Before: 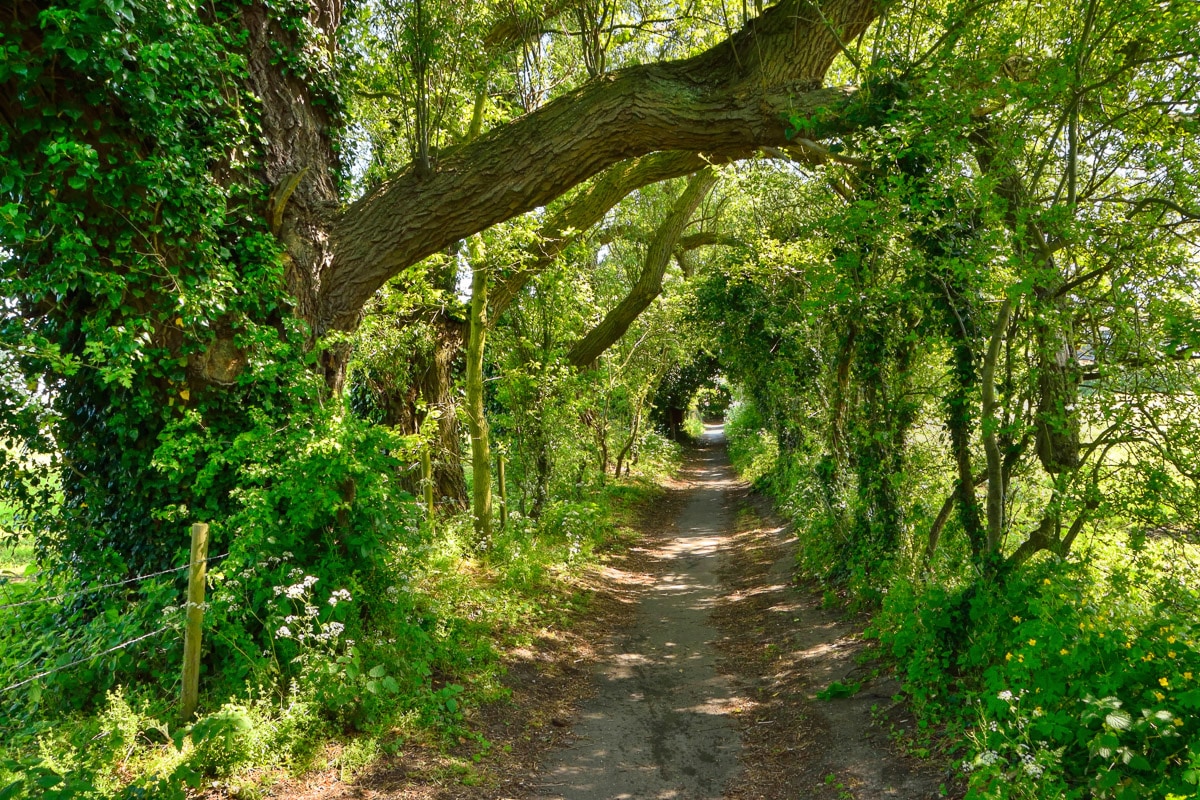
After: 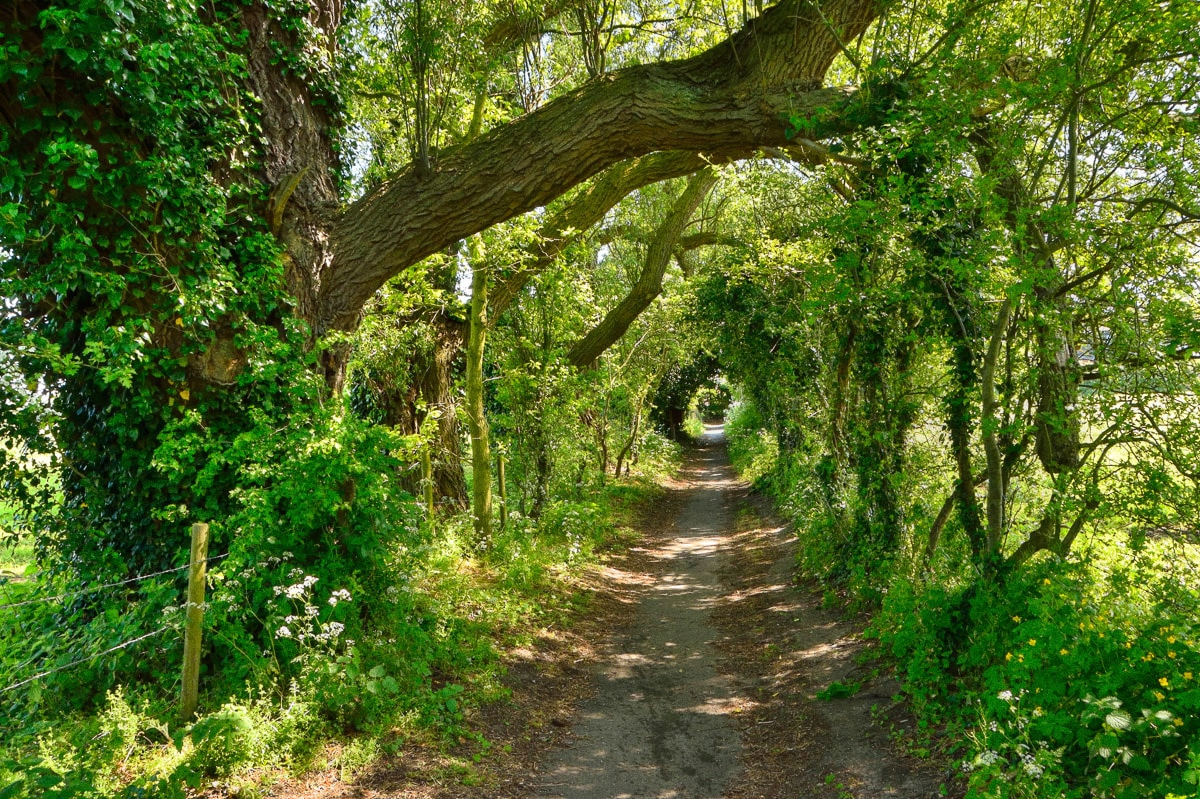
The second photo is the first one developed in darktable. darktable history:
crop: bottom 0.071%
grain: coarseness 0.09 ISO
